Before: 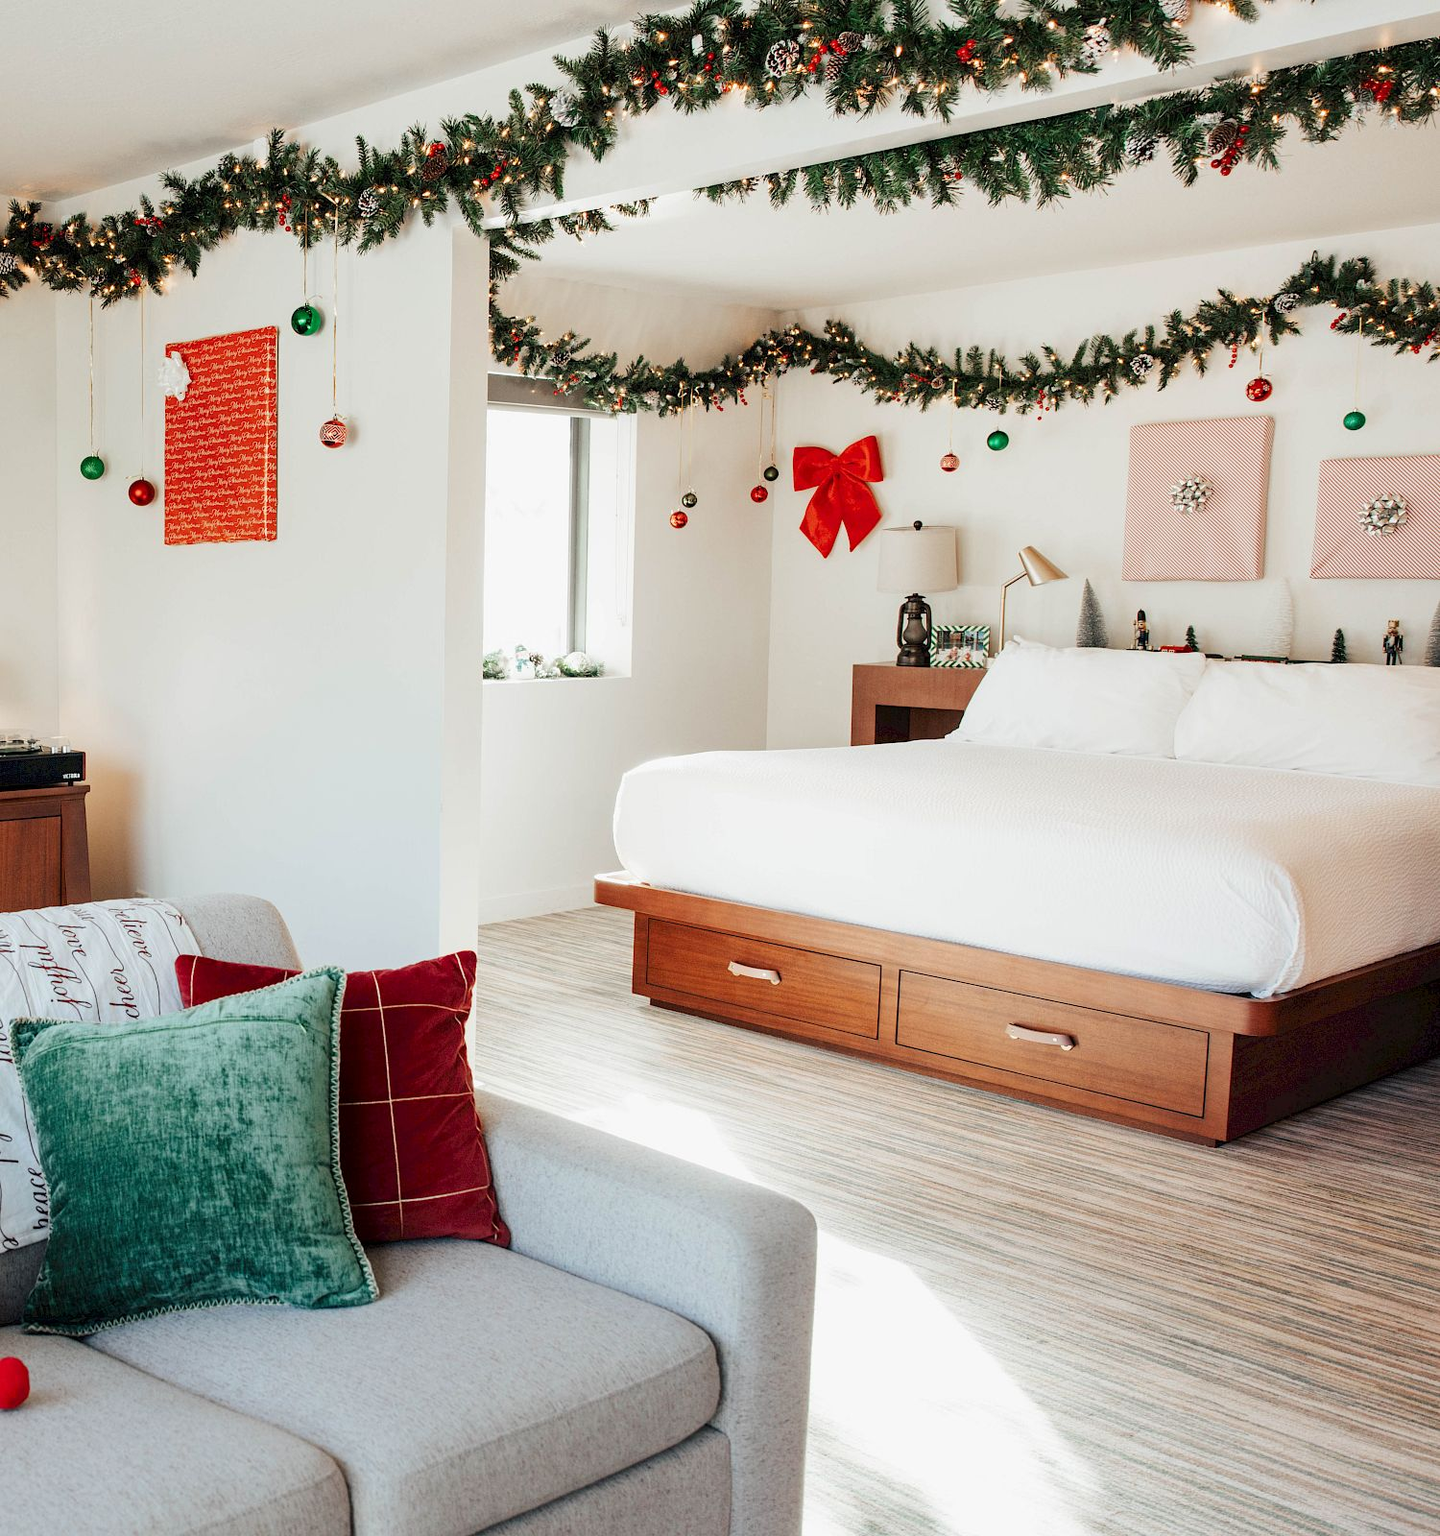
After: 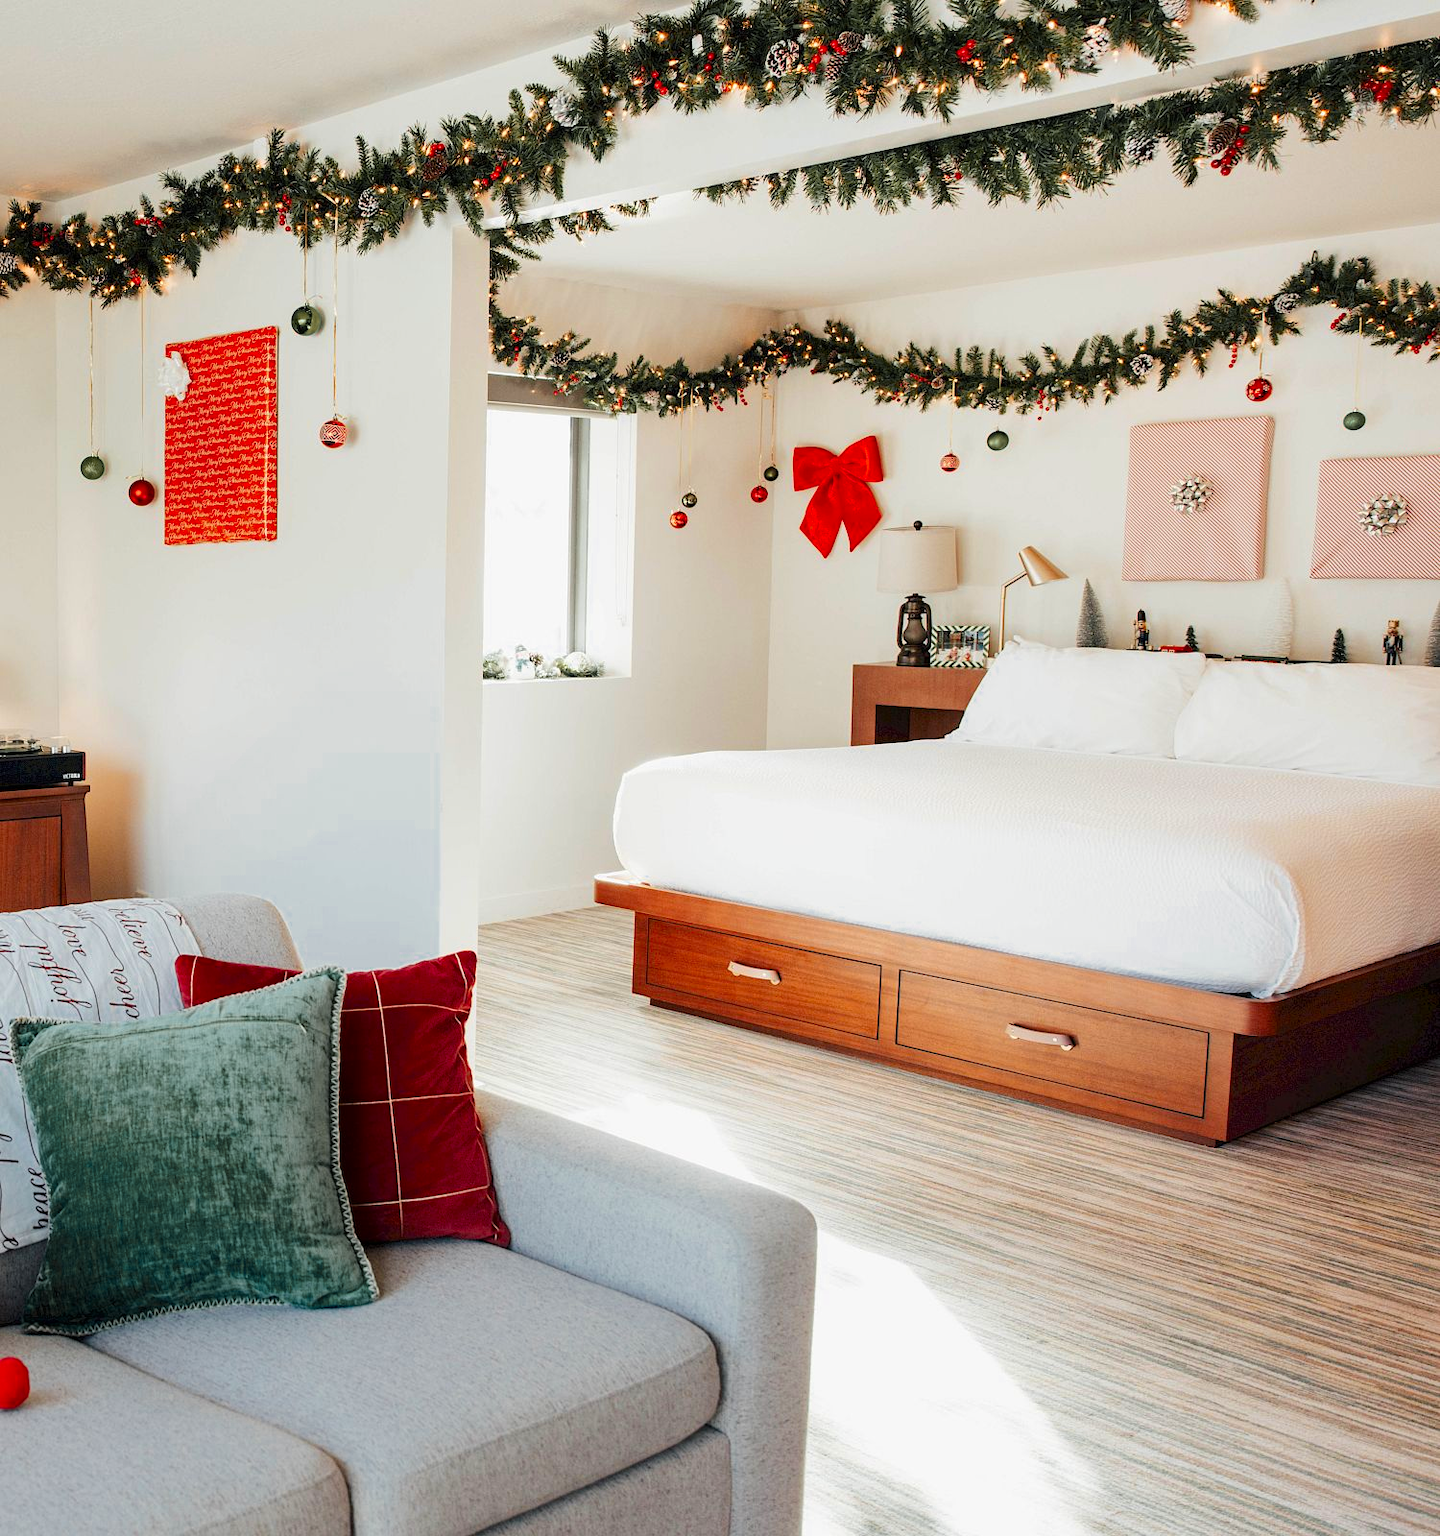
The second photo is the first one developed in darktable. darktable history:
color zones: curves: ch0 [(0, 0.499) (0.143, 0.5) (0.286, 0.5) (0.429, 0.476) (0.571, 0.284) (0.714, 0.243) (0.857, 0.449) (1, 0.499)]; ch1 [(0, 0.532) (0.143, 0.645) (0.286, 0.696) (0.429, 0.211) (0.571, 0.504) (0.714, 0.493) (0.857, 0.495) (1, 0.532)]; ch2 [(0, 0.5) (0.143, 0.5) (0.286, 0.427) (0.429, 0.324) (0.571, 0.5) (0.714, 0.5) (0.857, 0.5) (1, 0.5)]
color correction: highlights b* -0.042
